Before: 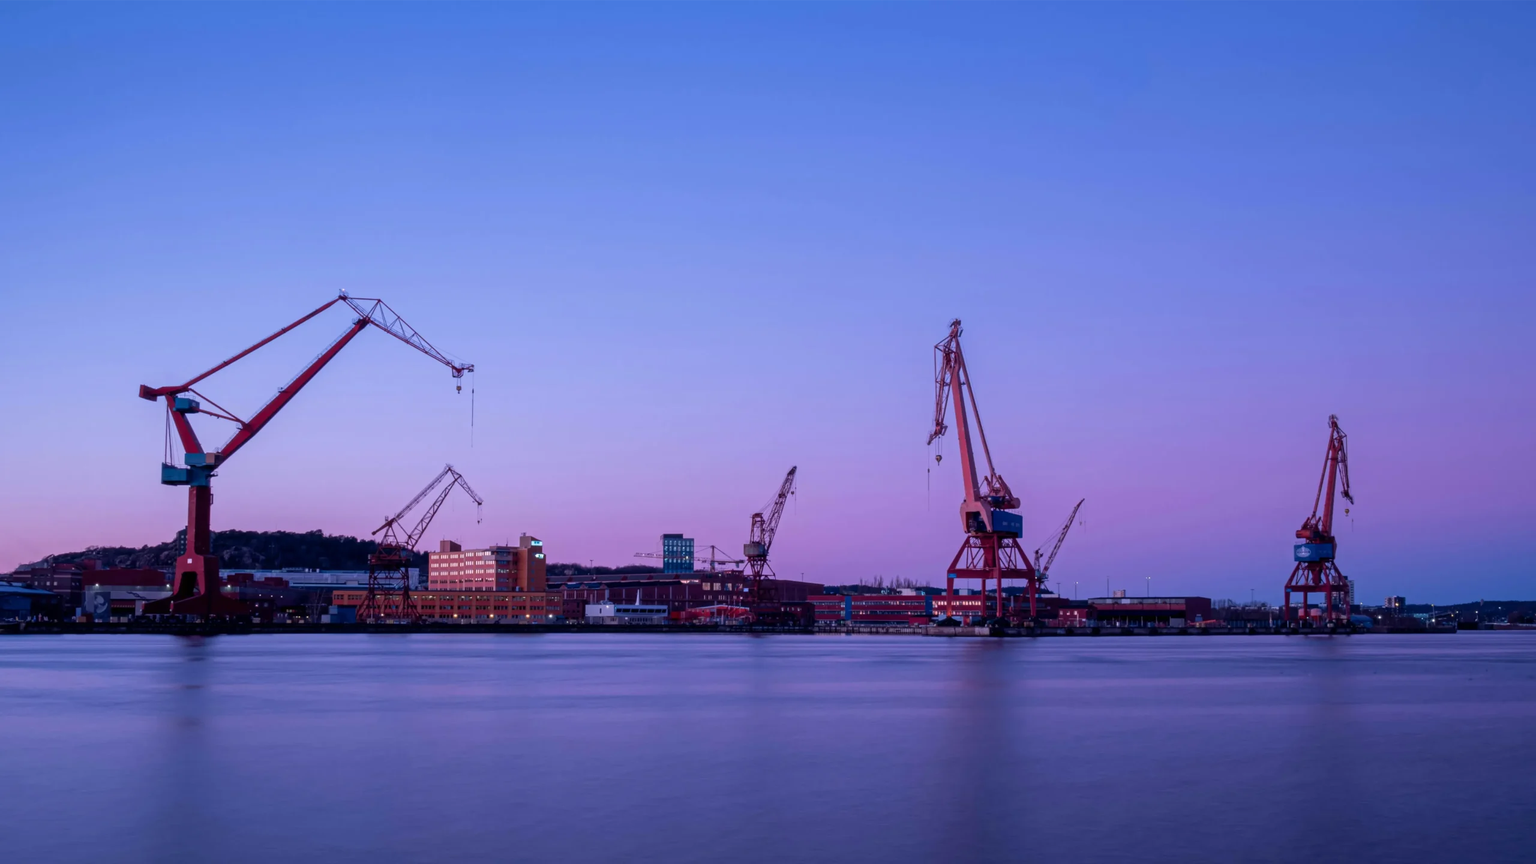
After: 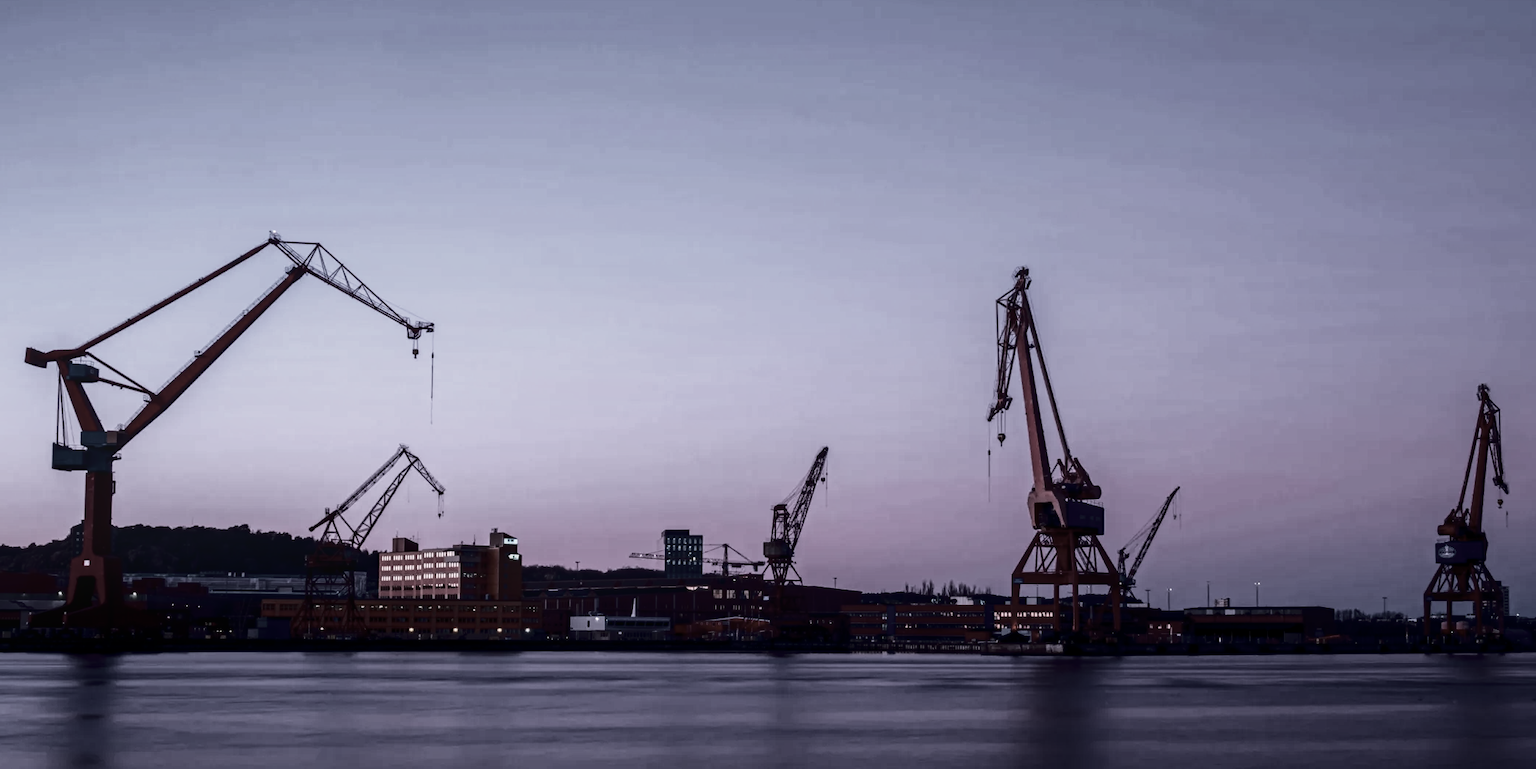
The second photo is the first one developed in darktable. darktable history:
contrast brightness saturation: contrast 0.237, brightness -0.236, saturation 0.138
shadows and highlights: radius 93.57, shadows -14.86, white point adjustment 0.182, highlights 31.99, compress 48.36%, soften with gaussian
local contrast: on, module defaults
velvia: strength 17.39%
exposure: black level correction -0.003, exposure 0.04 EV, compensate highlight preservation false
color zones: curves: ch1 [(0, 0.153) (0.143, 0.15) (0.286, 0.151) (0.429, 0.152) (0.571, 0.152) (0.714, 0.151) (0.857, 0.151) (1, 0.153)]
crop: left 7.752%, top 11.605%, right 10.355%, bottom 15.466%
tone curve: curves: ch0 [(0, 0.013) (0.129, 0.1) (0.327, 0.382) (0.489, 0.573) (0.66, 0.748) (0.858, 0.926) (1, 0.977)]; ch1 [(0, 0) (0.353, 0.344) (0.45, 0.46) (0.498, 0.498) (0.521, 0.512) (0.563, 0.559) (0.592, 0.578) (0.647, 0.657) (1, 1)]; ch2 [(0, 0) (0.333, 0.346) (0.375, 0.375) (0.424, 0.43) (0.476, 0.492) (0.502, 0.502) (0.524, 0.531) (0.579, 0.61) (0.612, 0.644) (0.66, 0.715) (1, 1)], color space Lab, independent channels, preserve colors none
